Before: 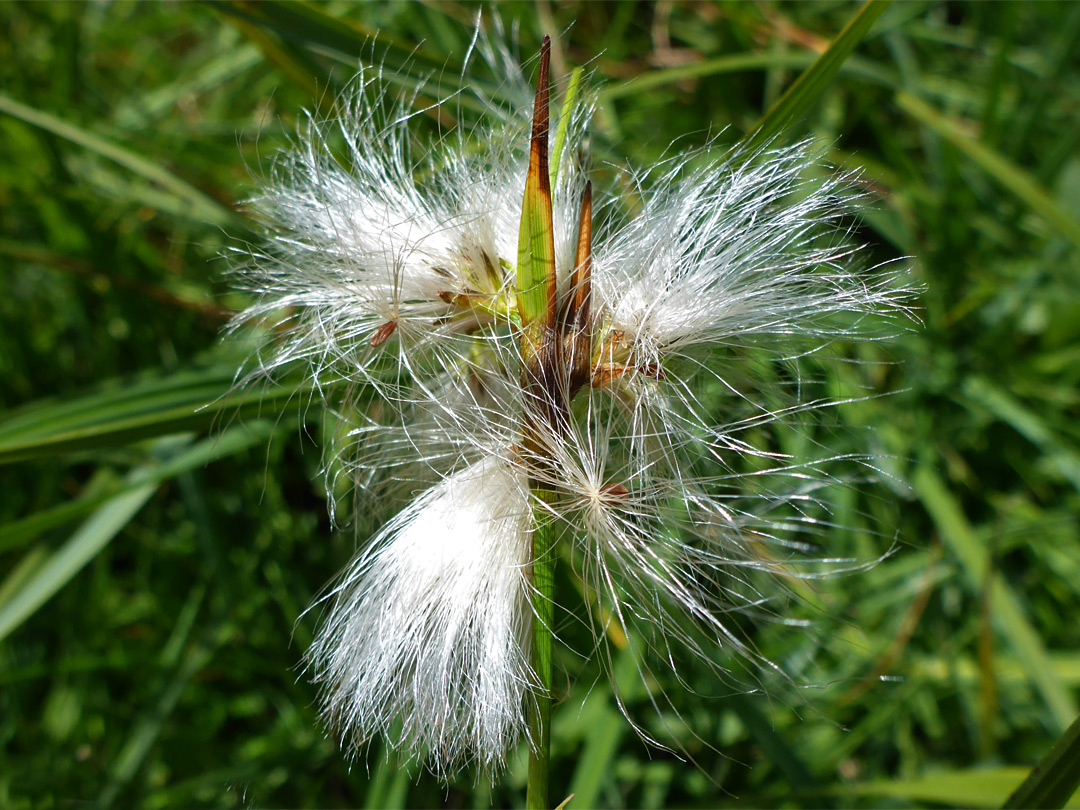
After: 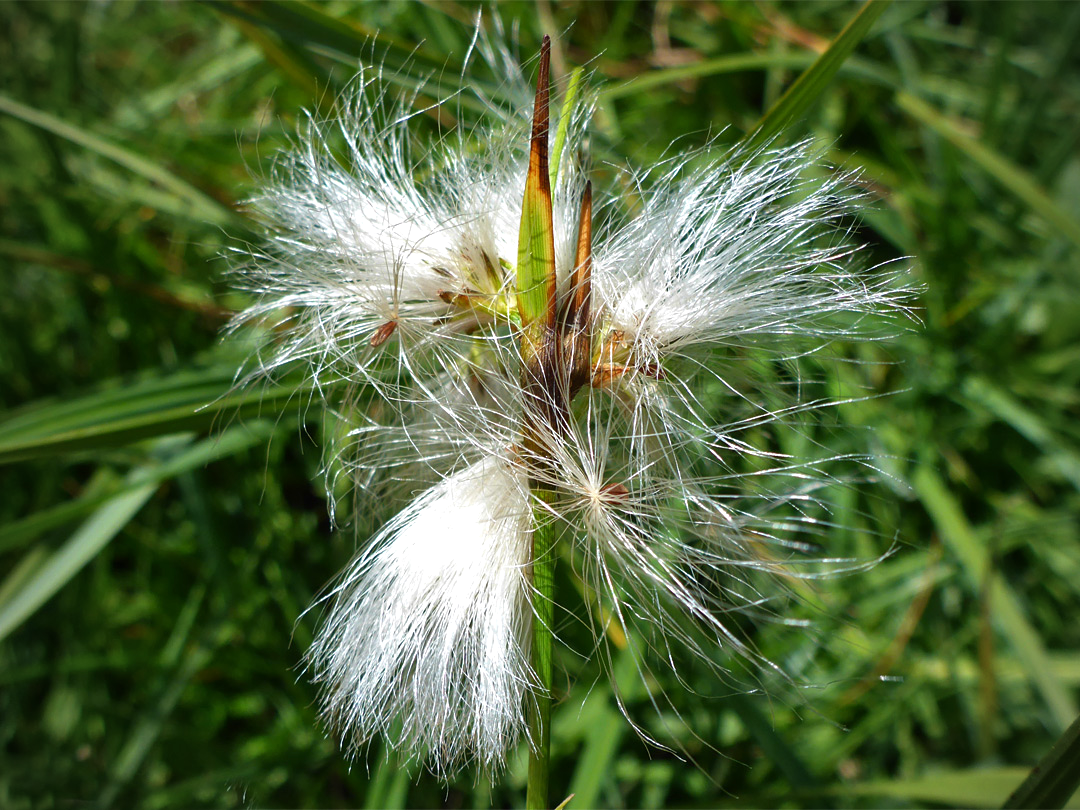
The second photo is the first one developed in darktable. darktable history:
vignetting: fall-off radius 81.13%, brightness -0.575
exposure: exposure 0.194 EV, compensate highlight preservation false
